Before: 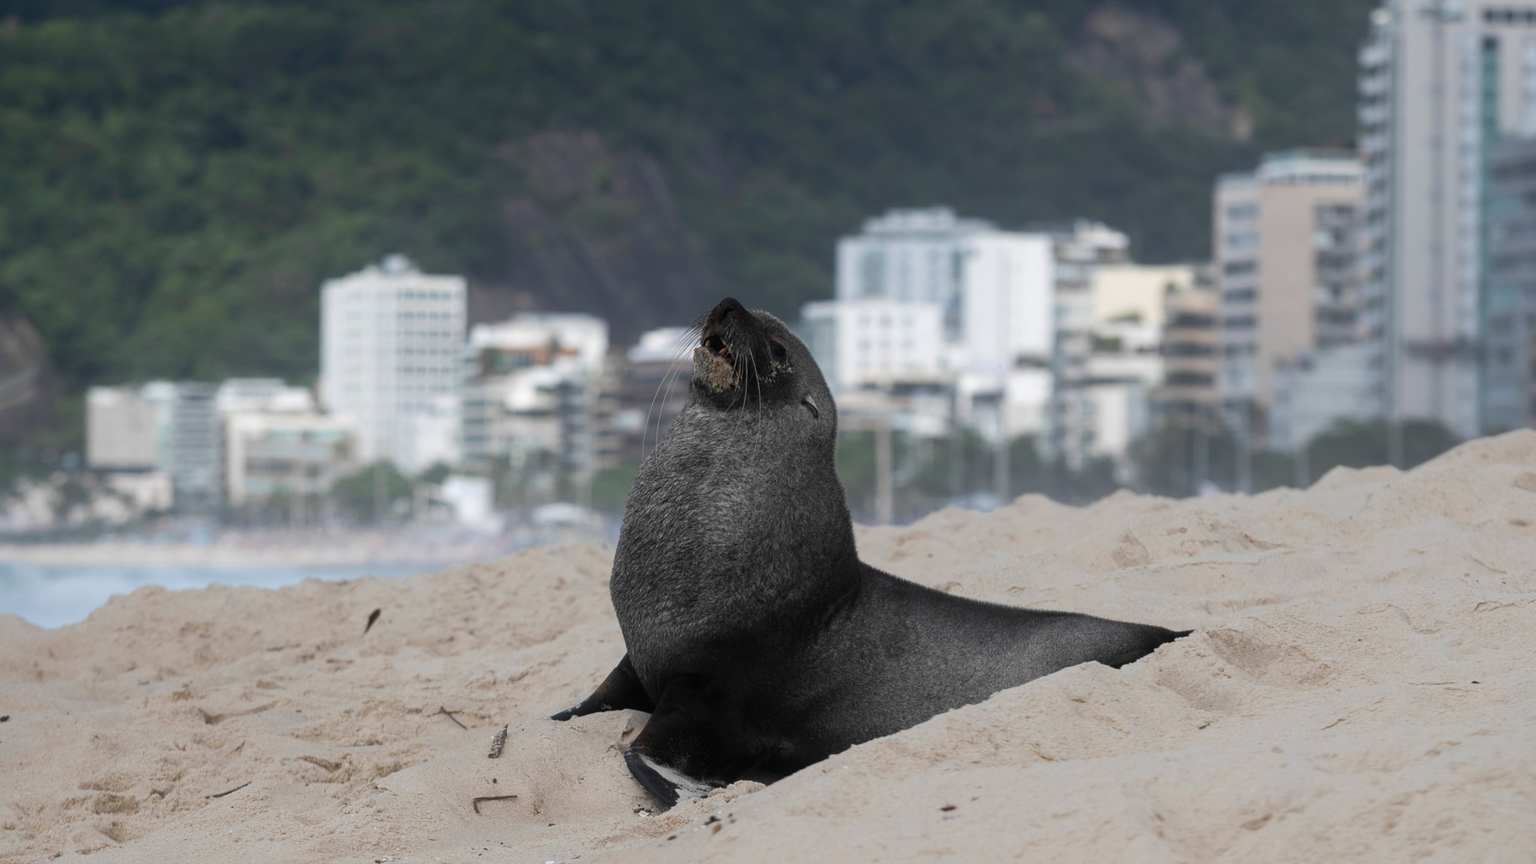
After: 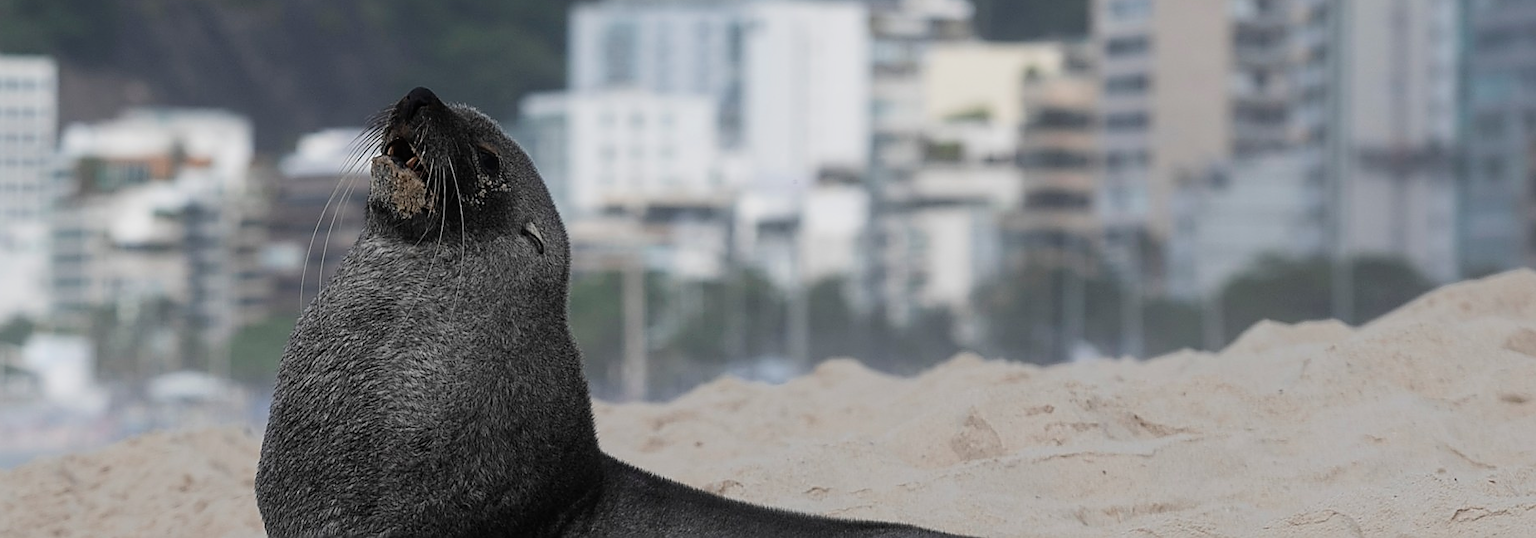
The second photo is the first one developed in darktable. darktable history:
crop and rotate: left 27.714%, top 27.221%, bottom 27.681%
sharpen: radius 1.352, amount 1.241, threshold 0.66
filmic rgb: black relative exposure -11.38 EV, white relative exposure 3.22 EV, hardness 6.7
